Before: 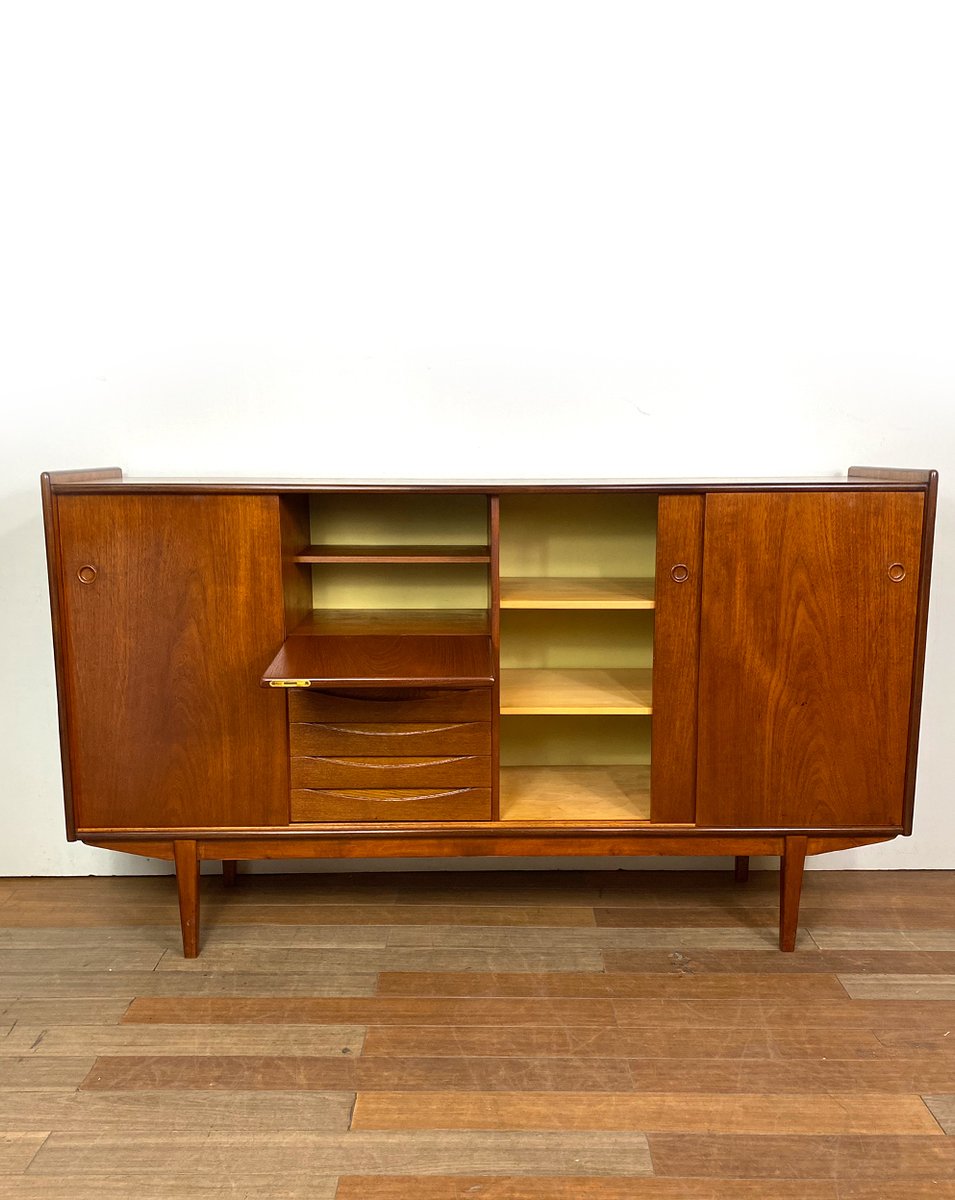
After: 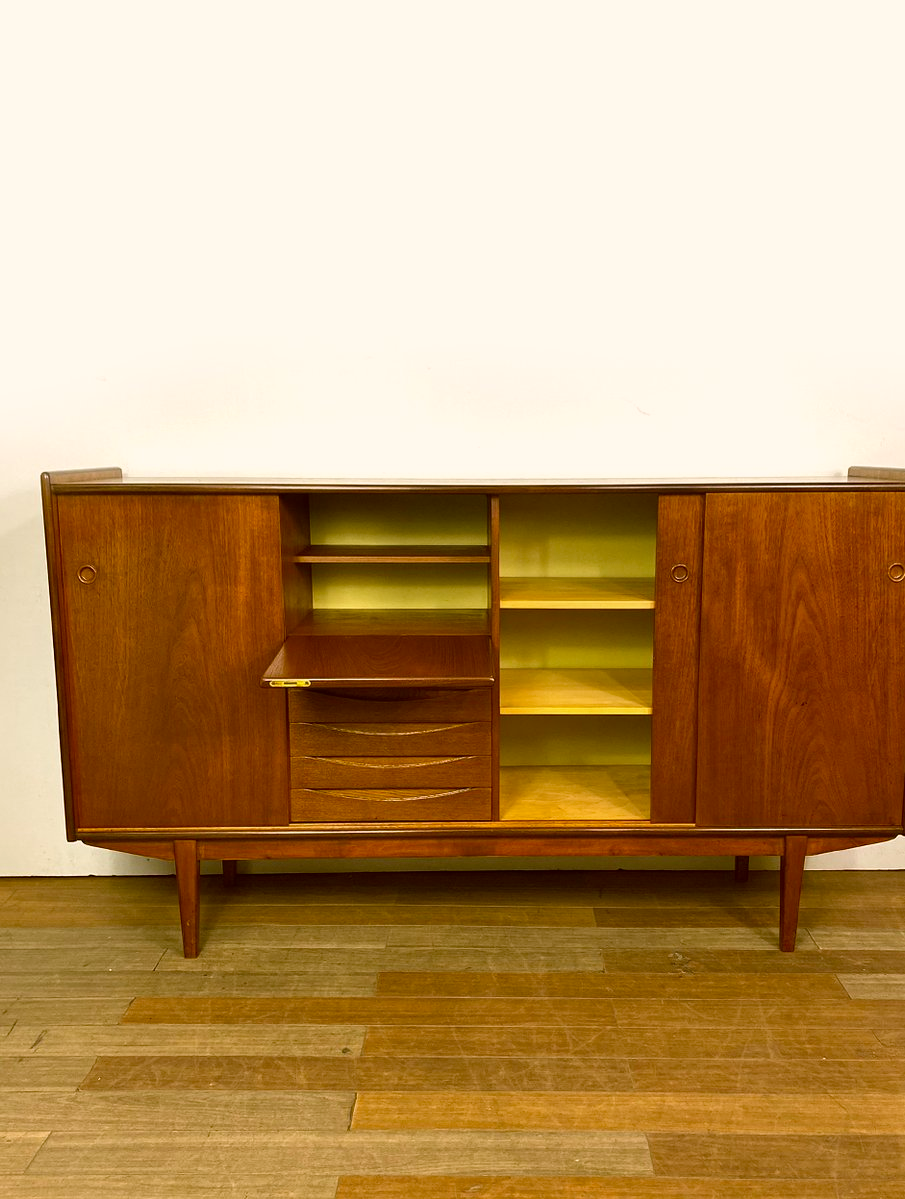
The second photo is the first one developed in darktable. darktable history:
crop and rotate: right 5.167%
haze removal: compatibility mode true, adaptive false
white balance: red 0.925, blue 1.046
color correction: highlights a* 8.98, highlights b* 15.09, shadows a* -0.49, shadows b* 26.52
